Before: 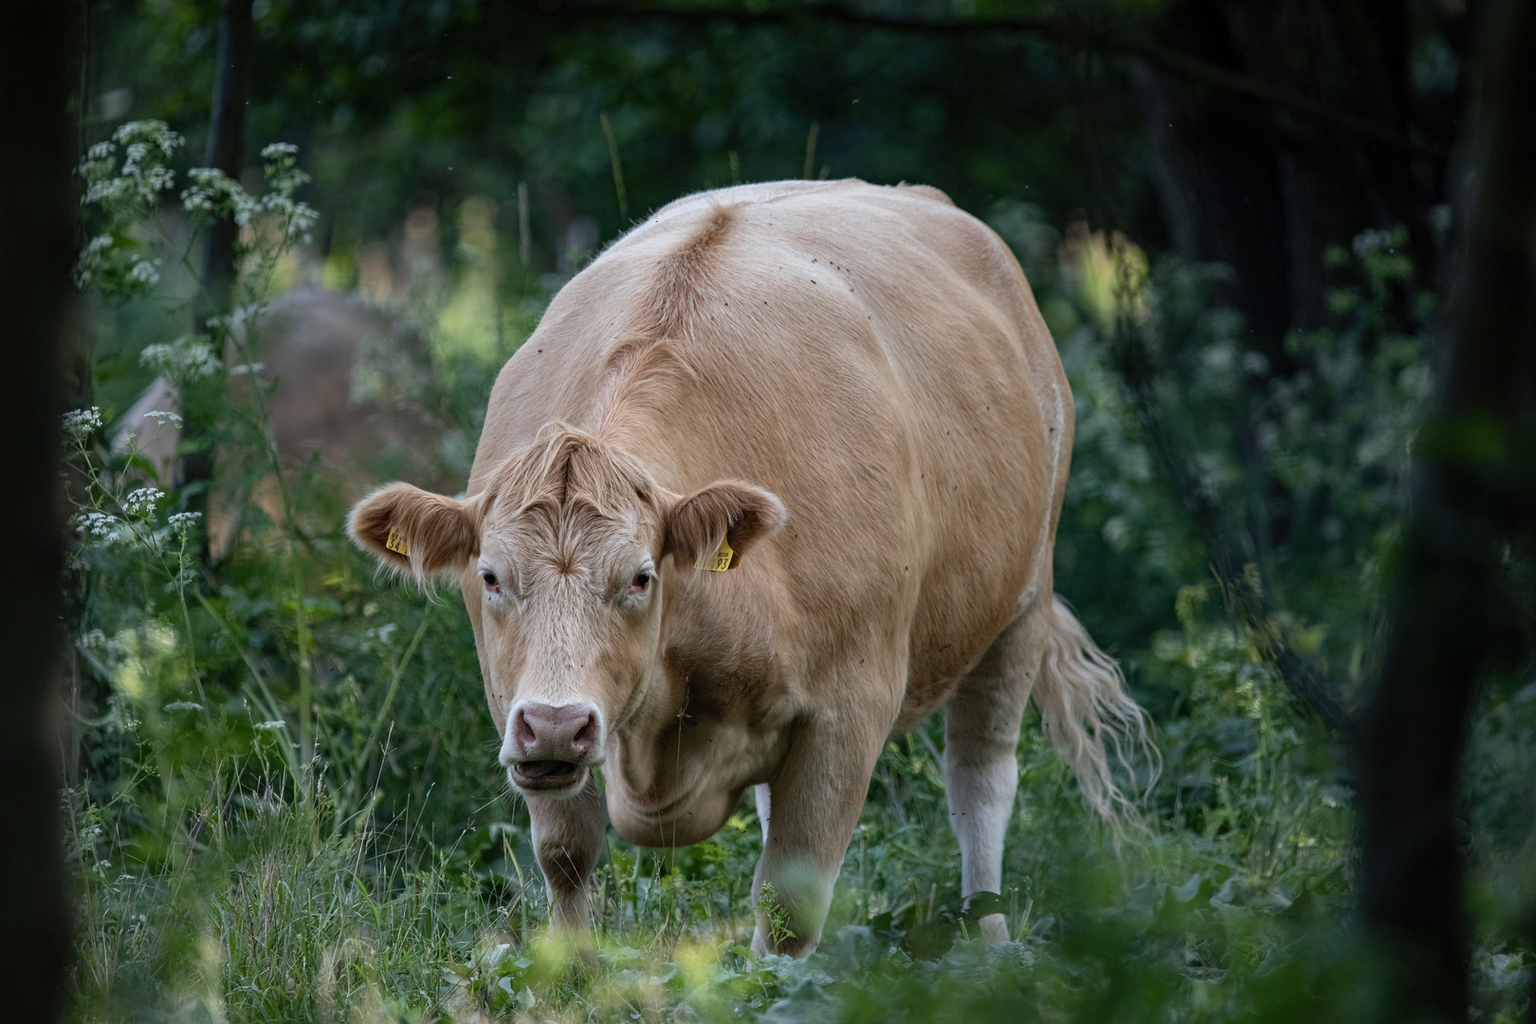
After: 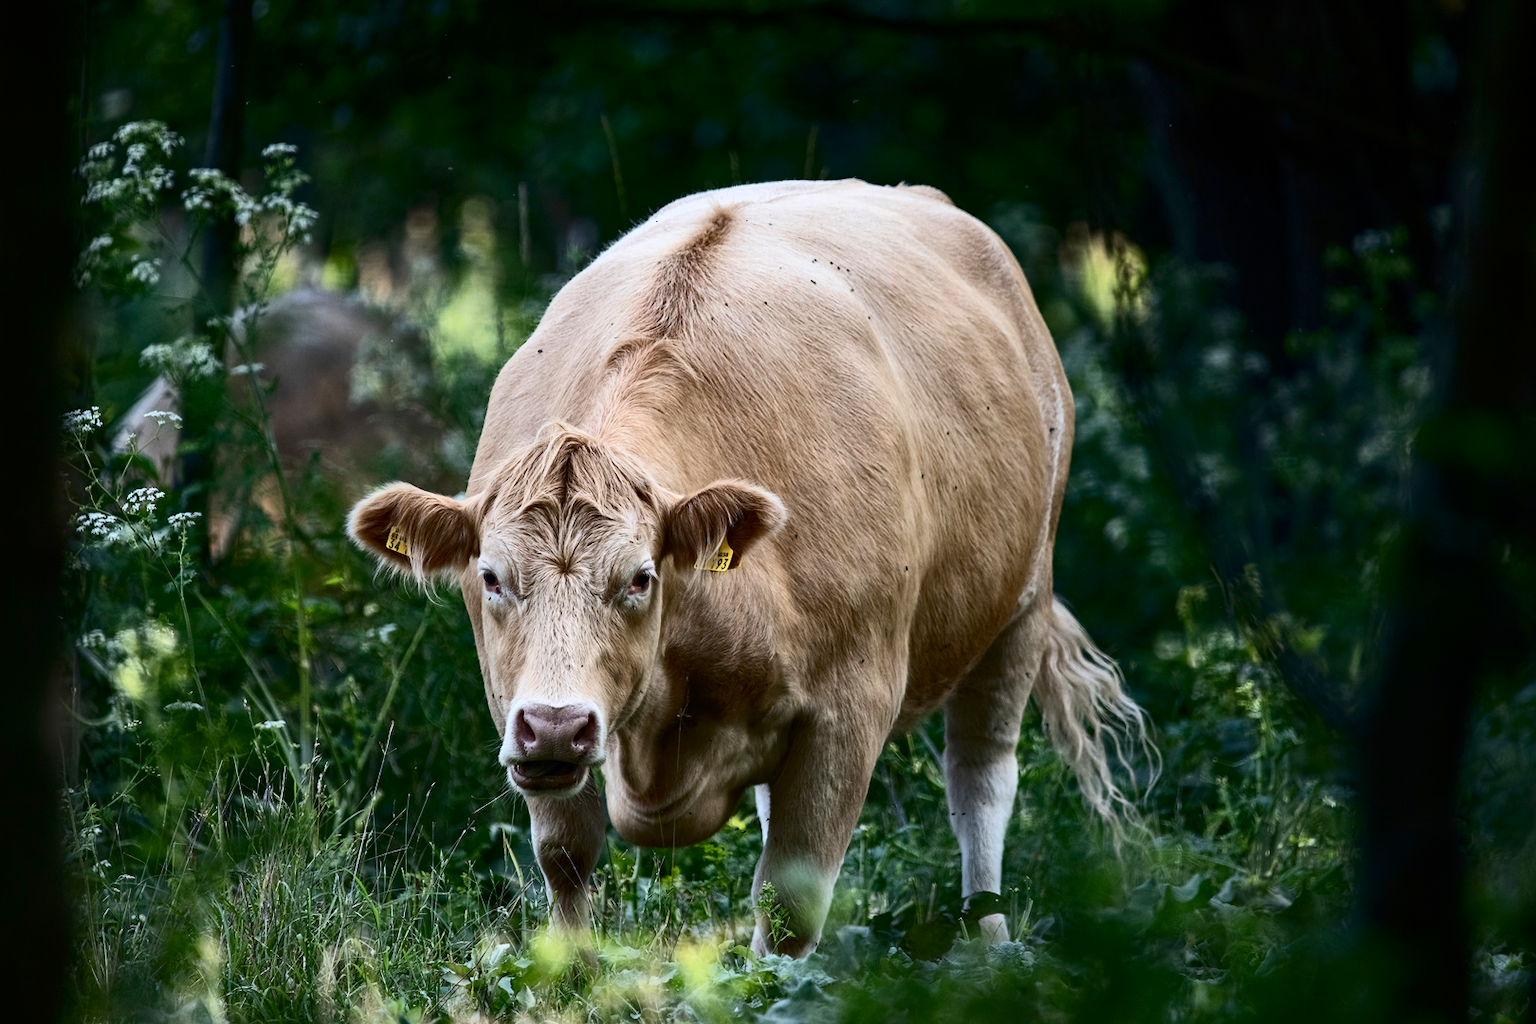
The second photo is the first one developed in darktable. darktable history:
contrast brightness saturation: contrast 0.395, brightness 0.041, saturation 0.252
